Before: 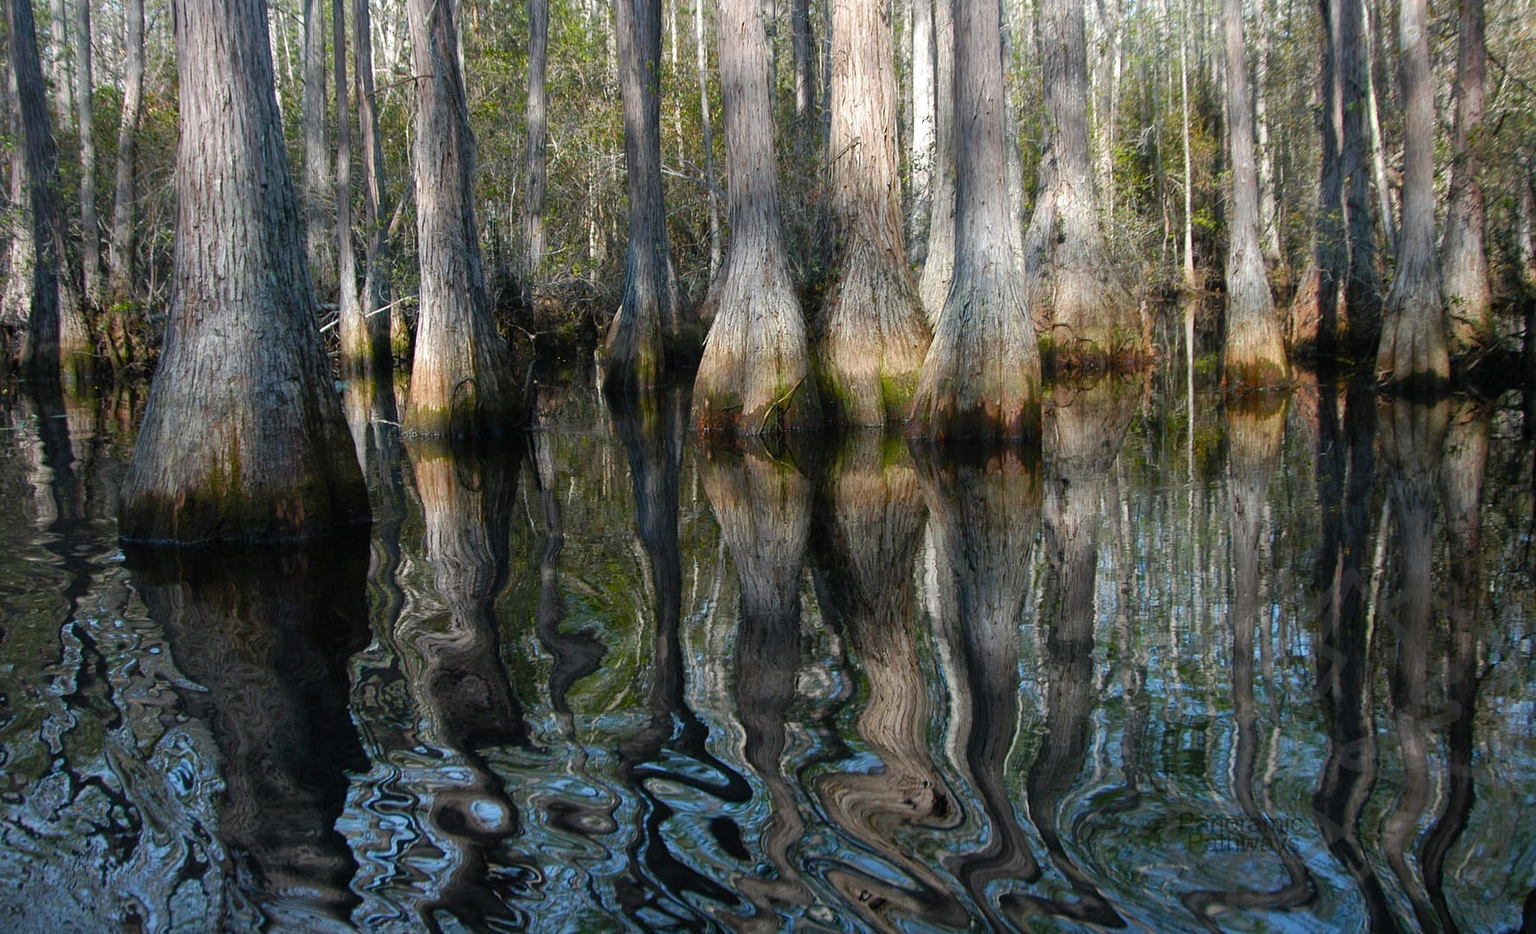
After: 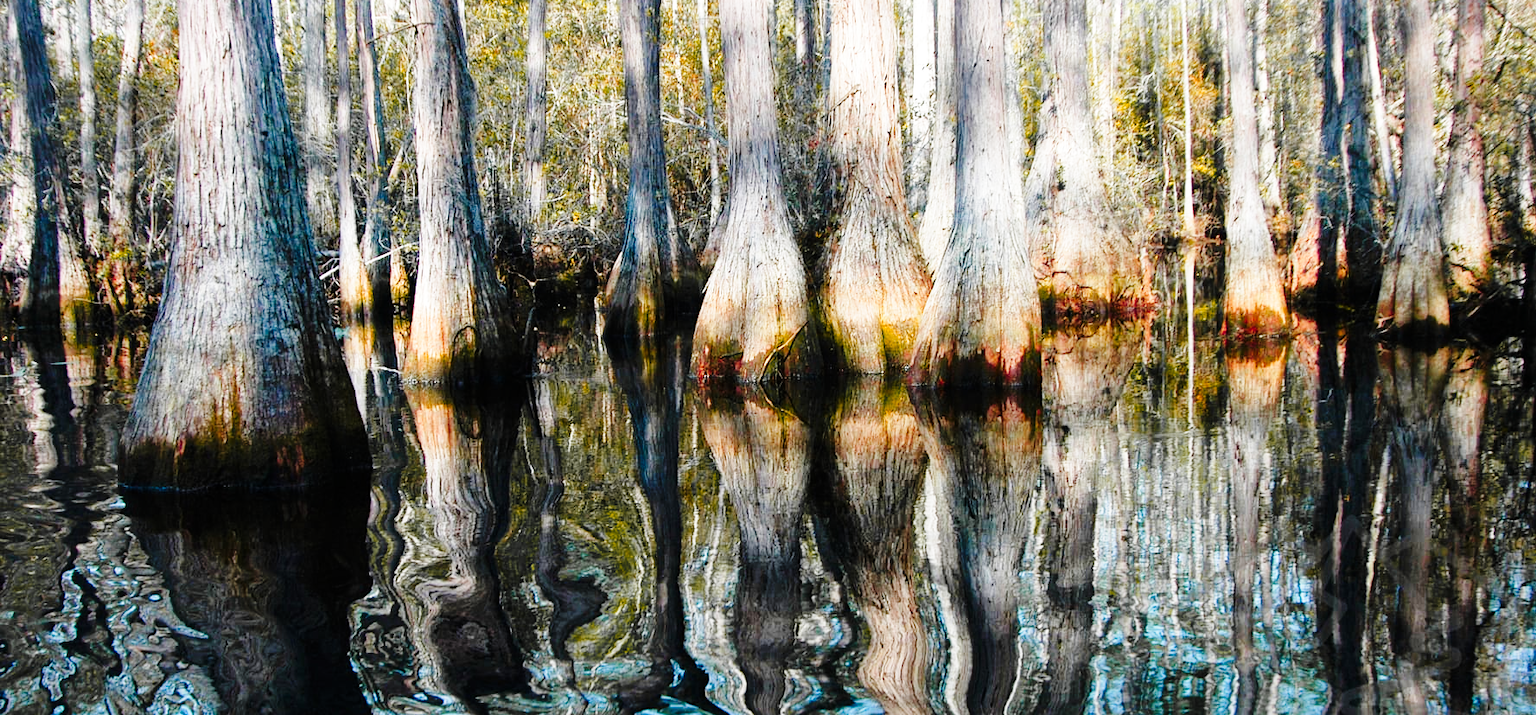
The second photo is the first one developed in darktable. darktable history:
base curve: curves: ch0 [(0, 0) (0.028, 0.03) (0.121, 0.232) (0.46, 0.748) (0.859, 0.968) (1, 1)], preserve colors none
tone curve: curves: ch0 [(0, 0) (0.004, 0.001) (0.02, 0.008) (0.218, 0.218) (0.664, 0.774) (0.832, 0.914) (1, 1)], preserve colors none
color zones: curves: ch1 [(0.29, 0.492) (0.373, 0.185) (0.509, 0.481)]; ch2 [(0.25, 0.462) (0.749, 0.457)], mix 40.67%
crop: top 5.667%, bottom 17.637%
